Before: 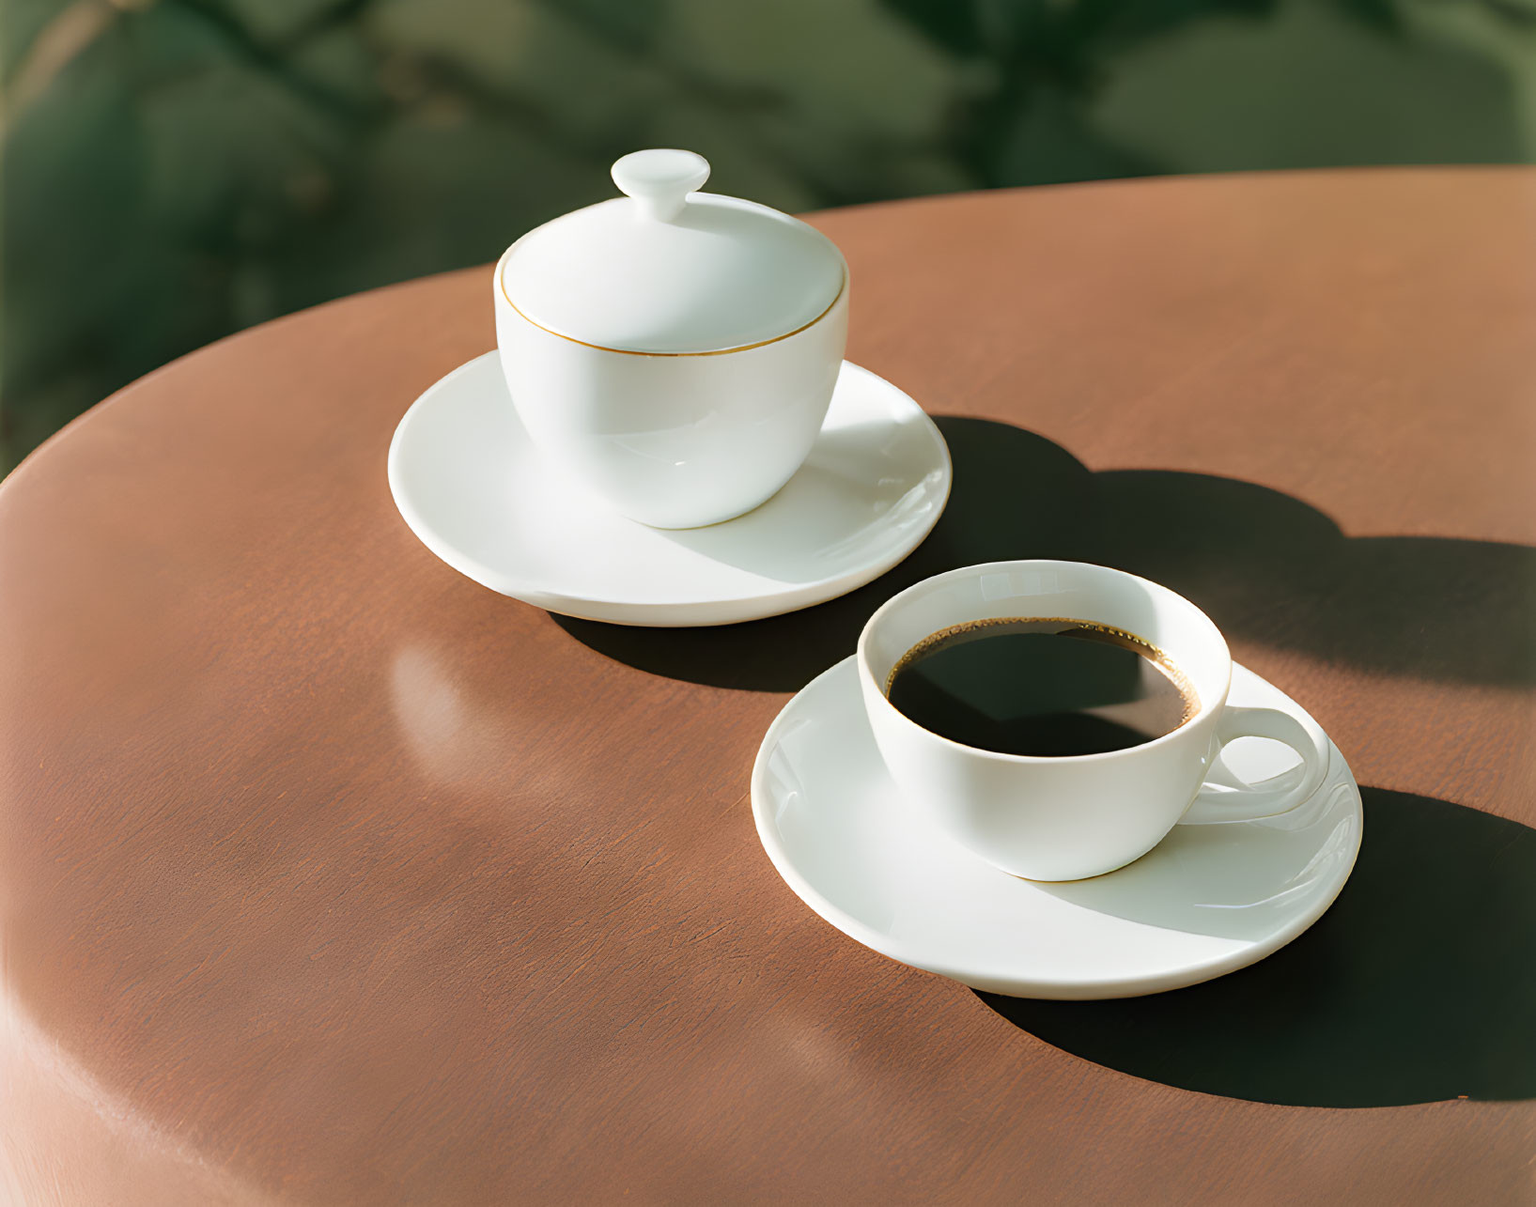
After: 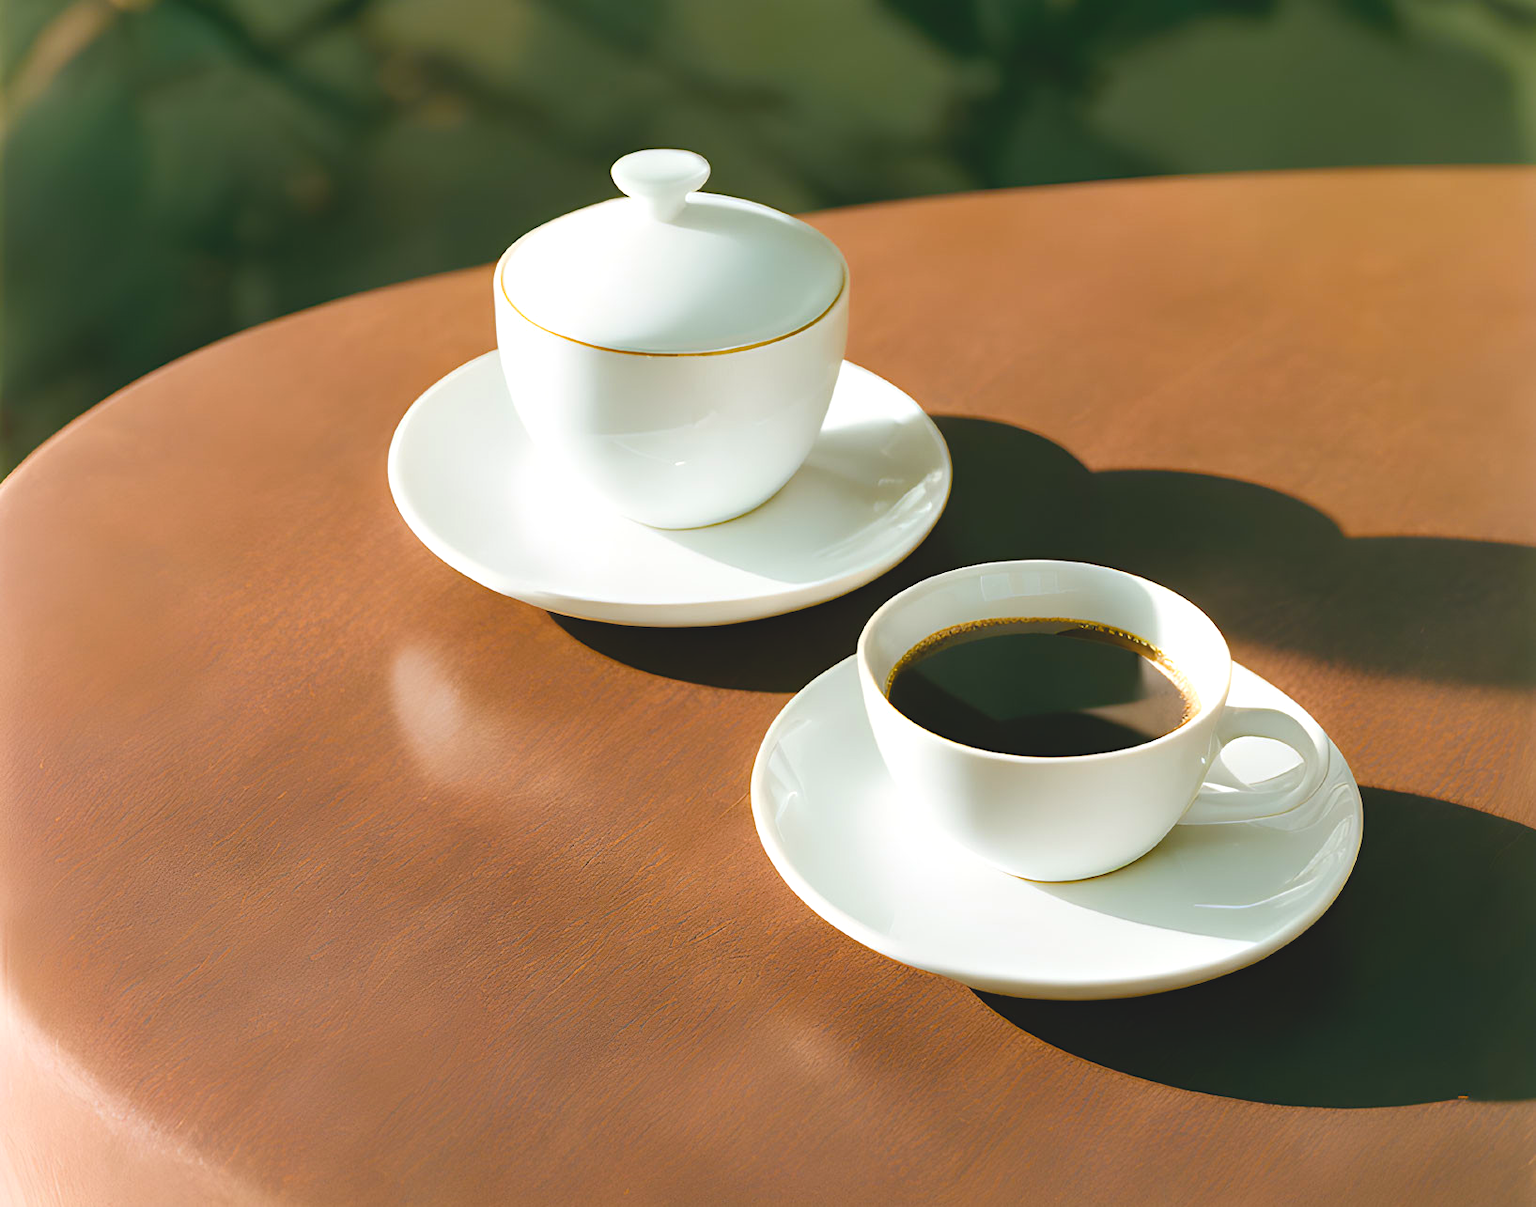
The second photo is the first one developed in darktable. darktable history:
color balance rgb: linear chroma grading › global chroma 16.62%, perceptual saturation grading › highlights -8.63%, perceptual saturation grading › mid-tones 18.66%, perceptual saturation grading › shadows 28.49%, perceptual brilliance grading › highlights 14.22%, perceptual brilliance grading › shadows -18.96%, global vibrance 27.71%
contrast brightness saturation: contrast -0.15, brightness 0.05, saturation -0.12
